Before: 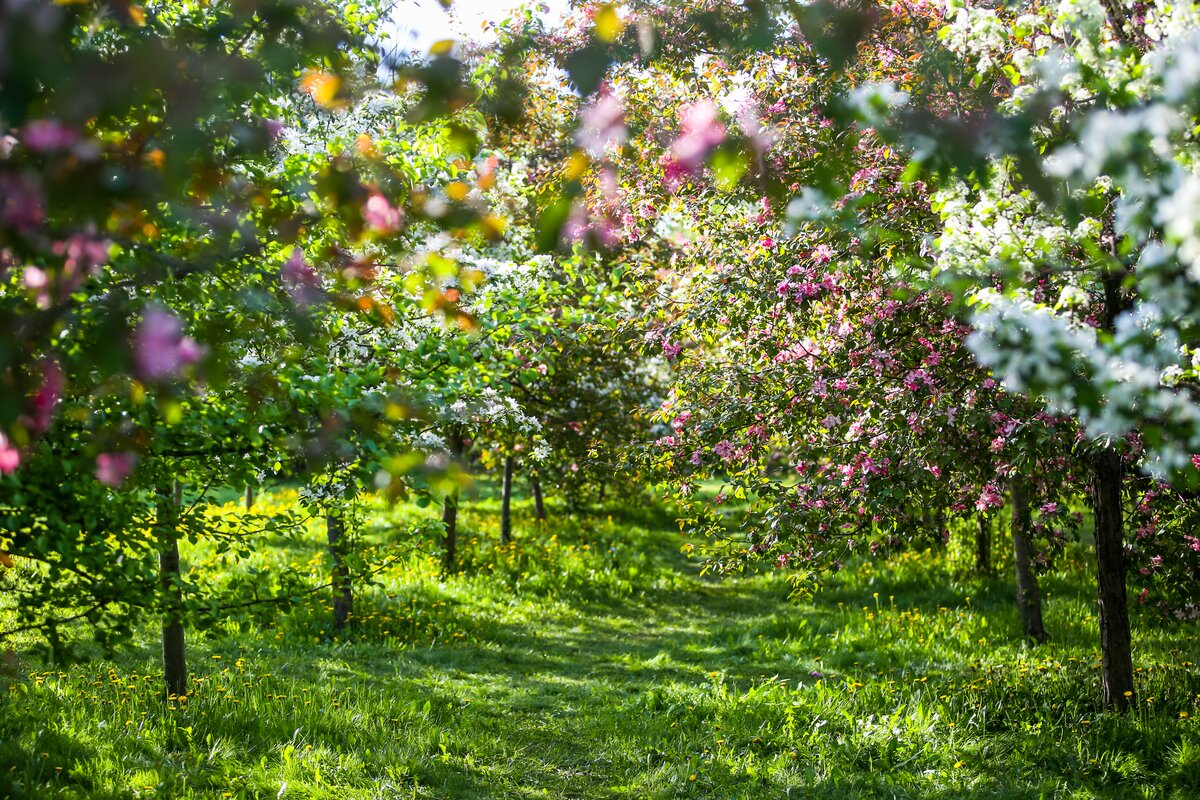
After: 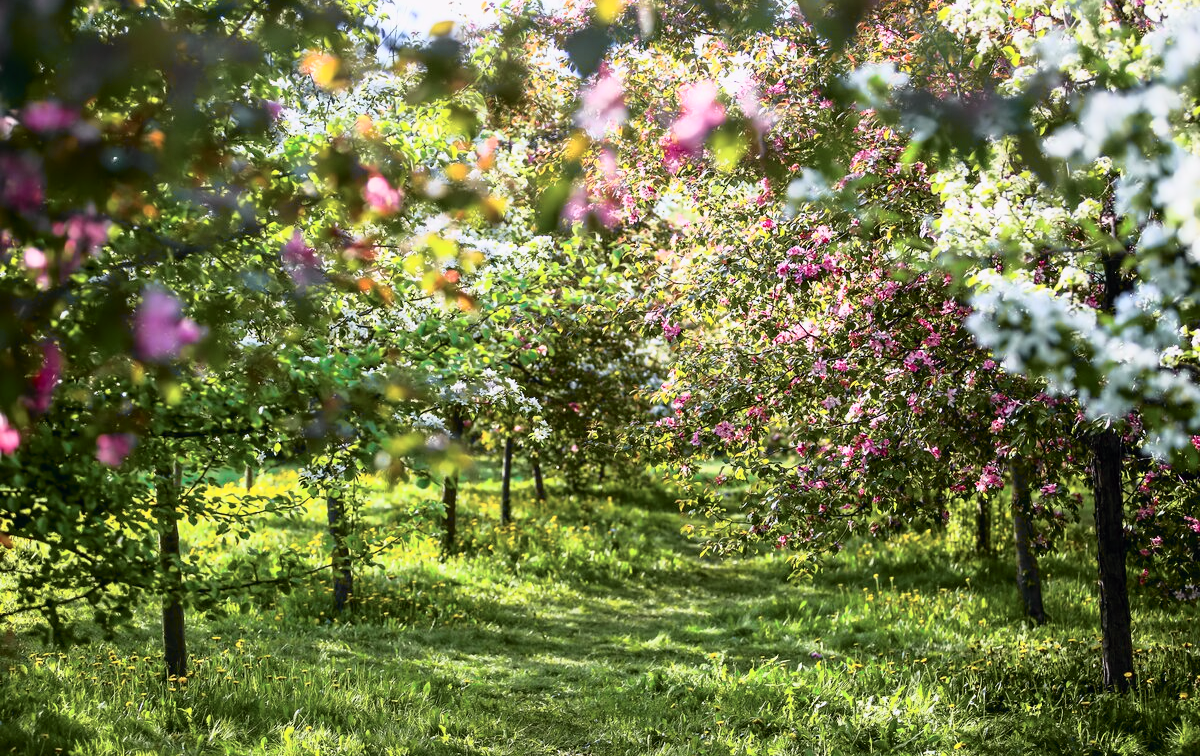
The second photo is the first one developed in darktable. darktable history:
crop and rotate: top 2.479%, bottom 3.018%
tone curve: curves: ch0 [(0, 0) (0.105, 0.08) (0.195, 0.18) (0.283, 0.288) (0.384, 0.419) (0.485, 0.531) (0.638, 0.69) (0.795, 0.879) (1, 0.977)]; ch1 [(0, 0) (0.161, 0.092) (0.35, 0.33) (0.379, 0.401) (0.456, 0.469) (0.498, 0.503) (0.531, 0.537) (0.596, 0.621) (0.635, 0.655) (1, 1)]; ch2 [(0, 0) (0.371, 0.362) (0.437, 0.437) (0.483, 0.484) (0.53, 0.515) (0.56, 0.58) (0.622, 0.606) (1, 1)], color space Lab, independent channels, preserve colors none
